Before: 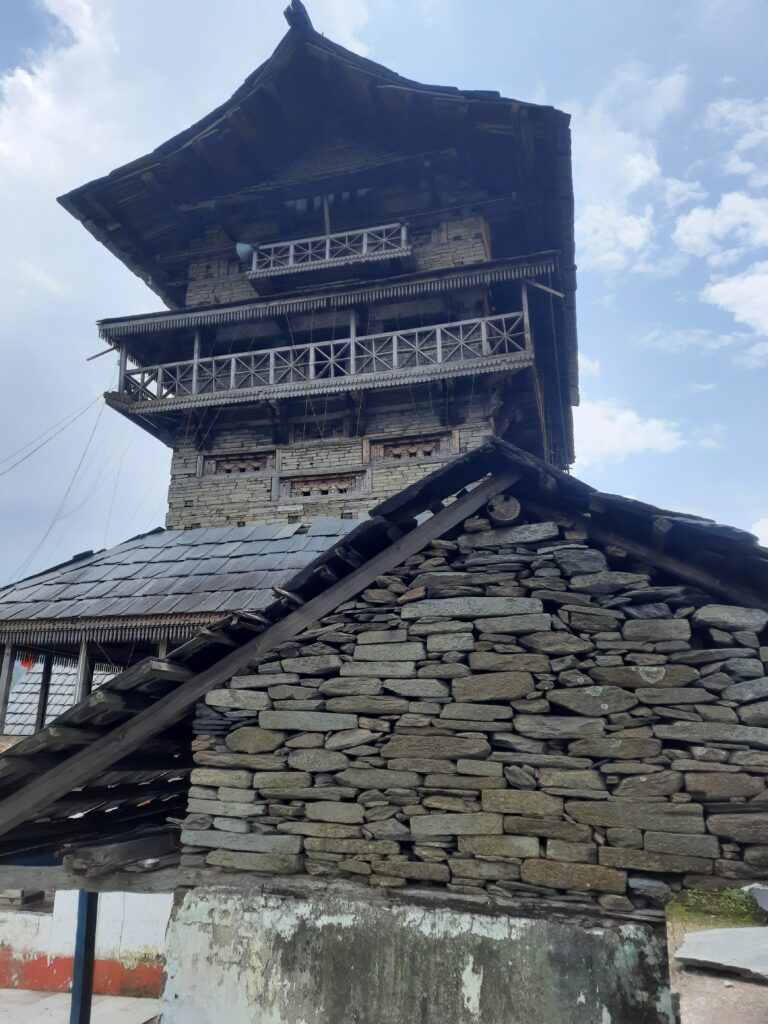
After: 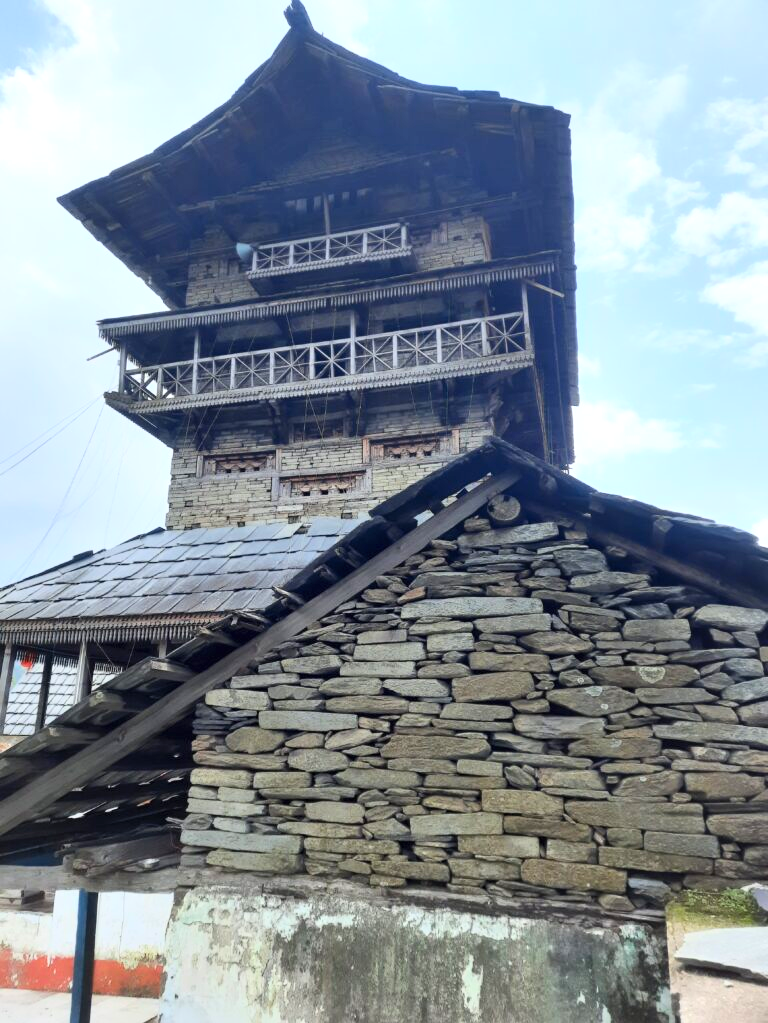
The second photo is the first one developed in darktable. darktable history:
exposure: exposure 0.378 EV, compensate highlight preservation false
crop: bottom 0.068%
contrast brightness saturation: contrast 0.196, brightness 0.169, saturation 0.229
